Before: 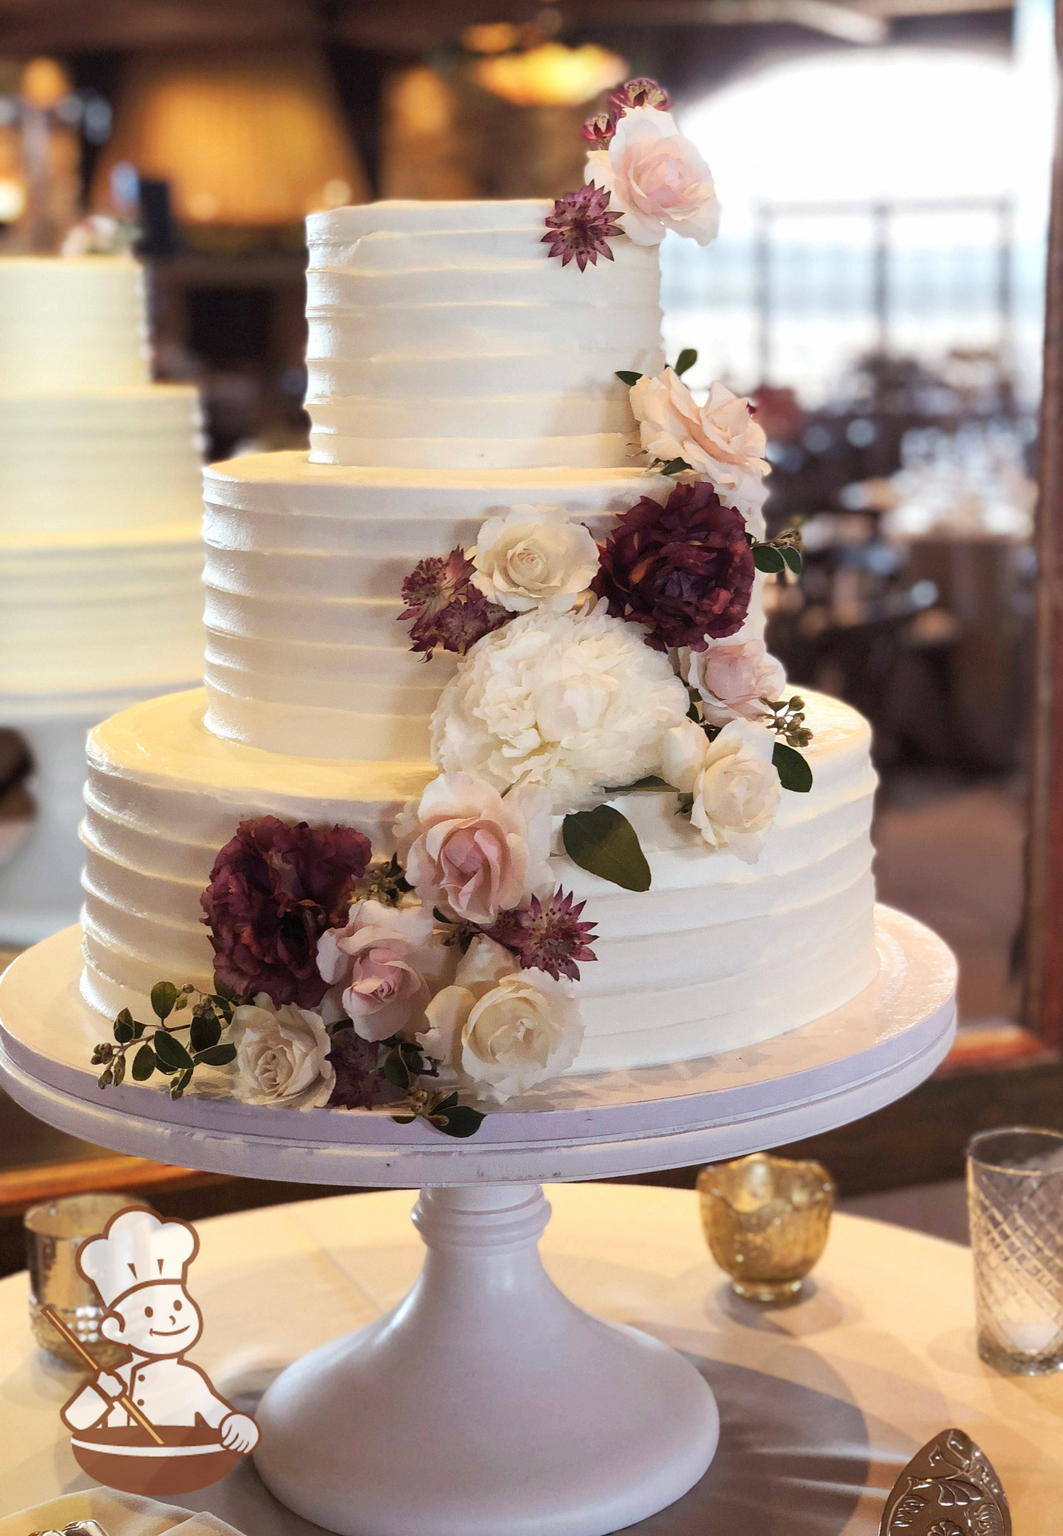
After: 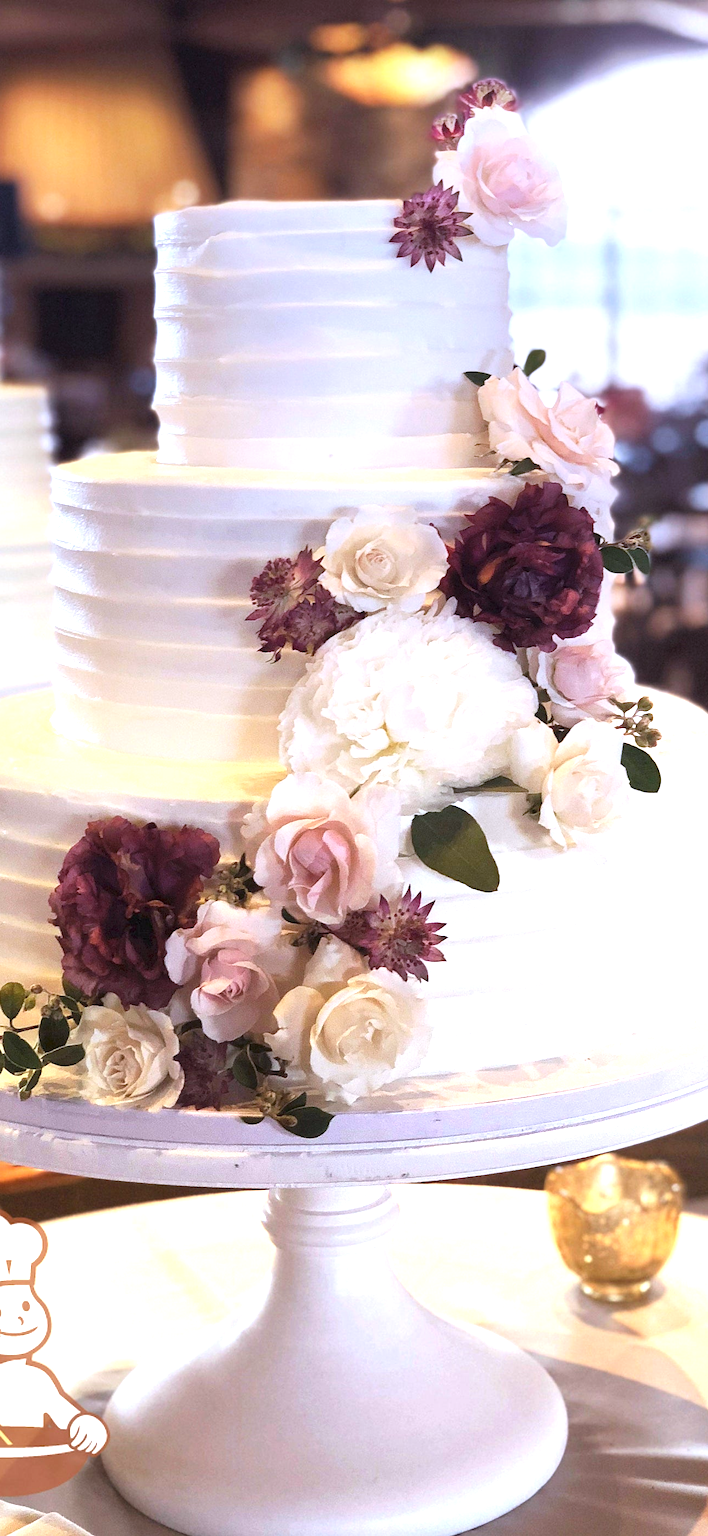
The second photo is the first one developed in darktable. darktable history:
crop and rotate: left 14.292%, right 19.041%
exposure: black level correction 0, exposure 1.2 EV, compensate exposure bias true, compensate highlight preservation false
graduated density: hue 238.83°, saturation 50%
white balance: red 0.98, blue 1.034
